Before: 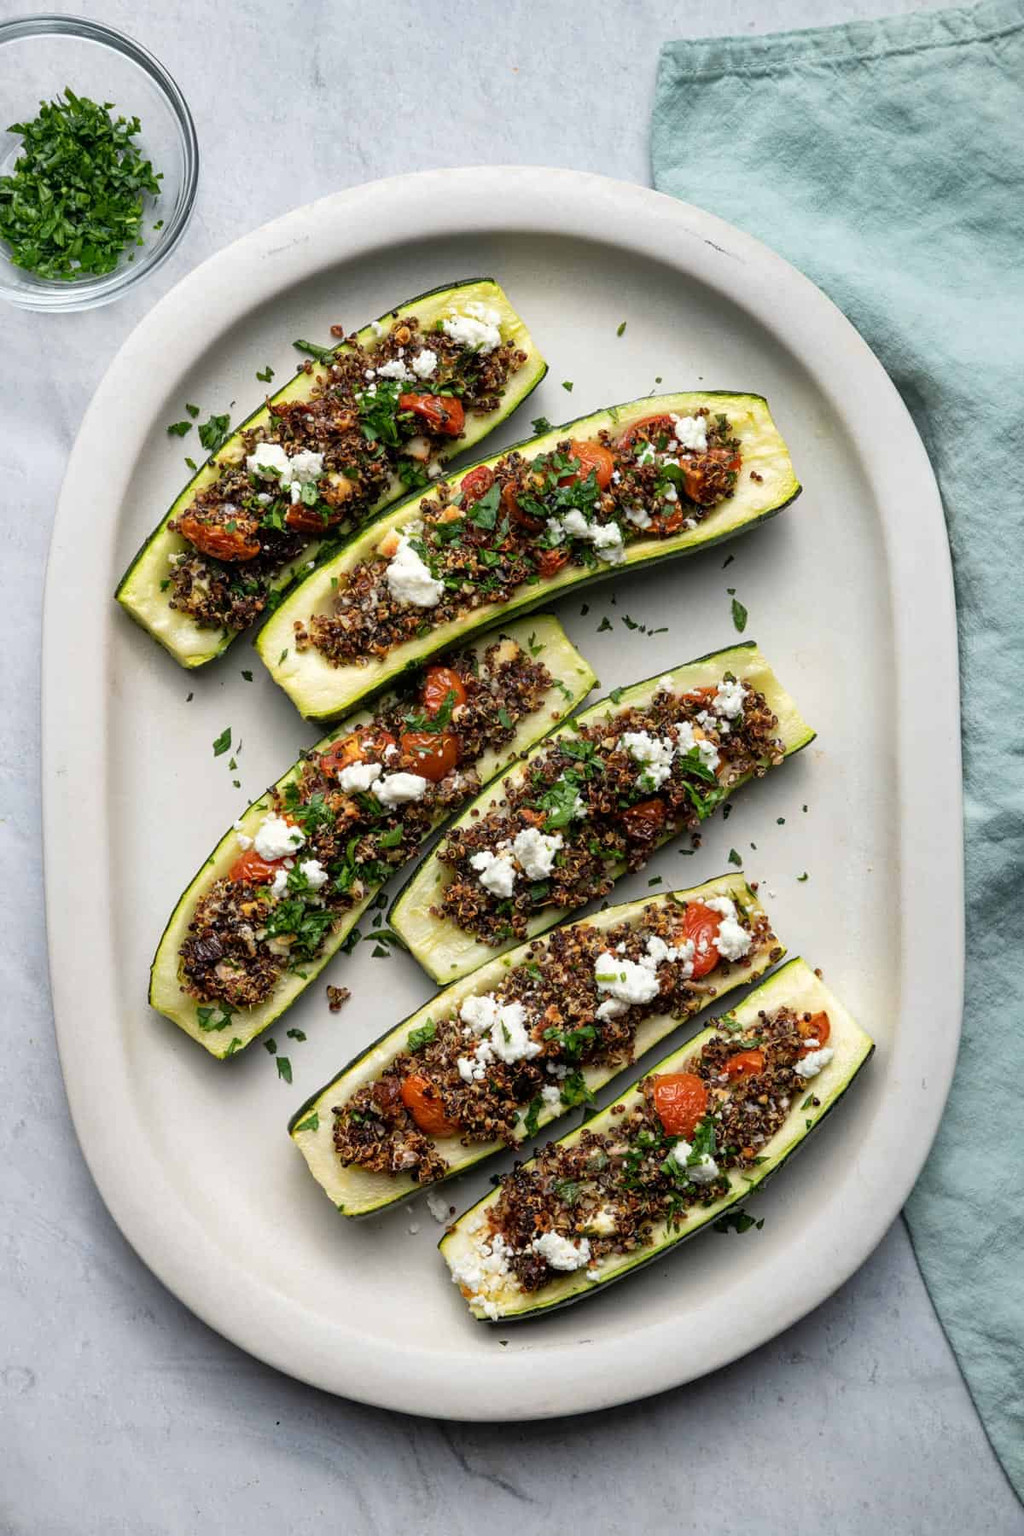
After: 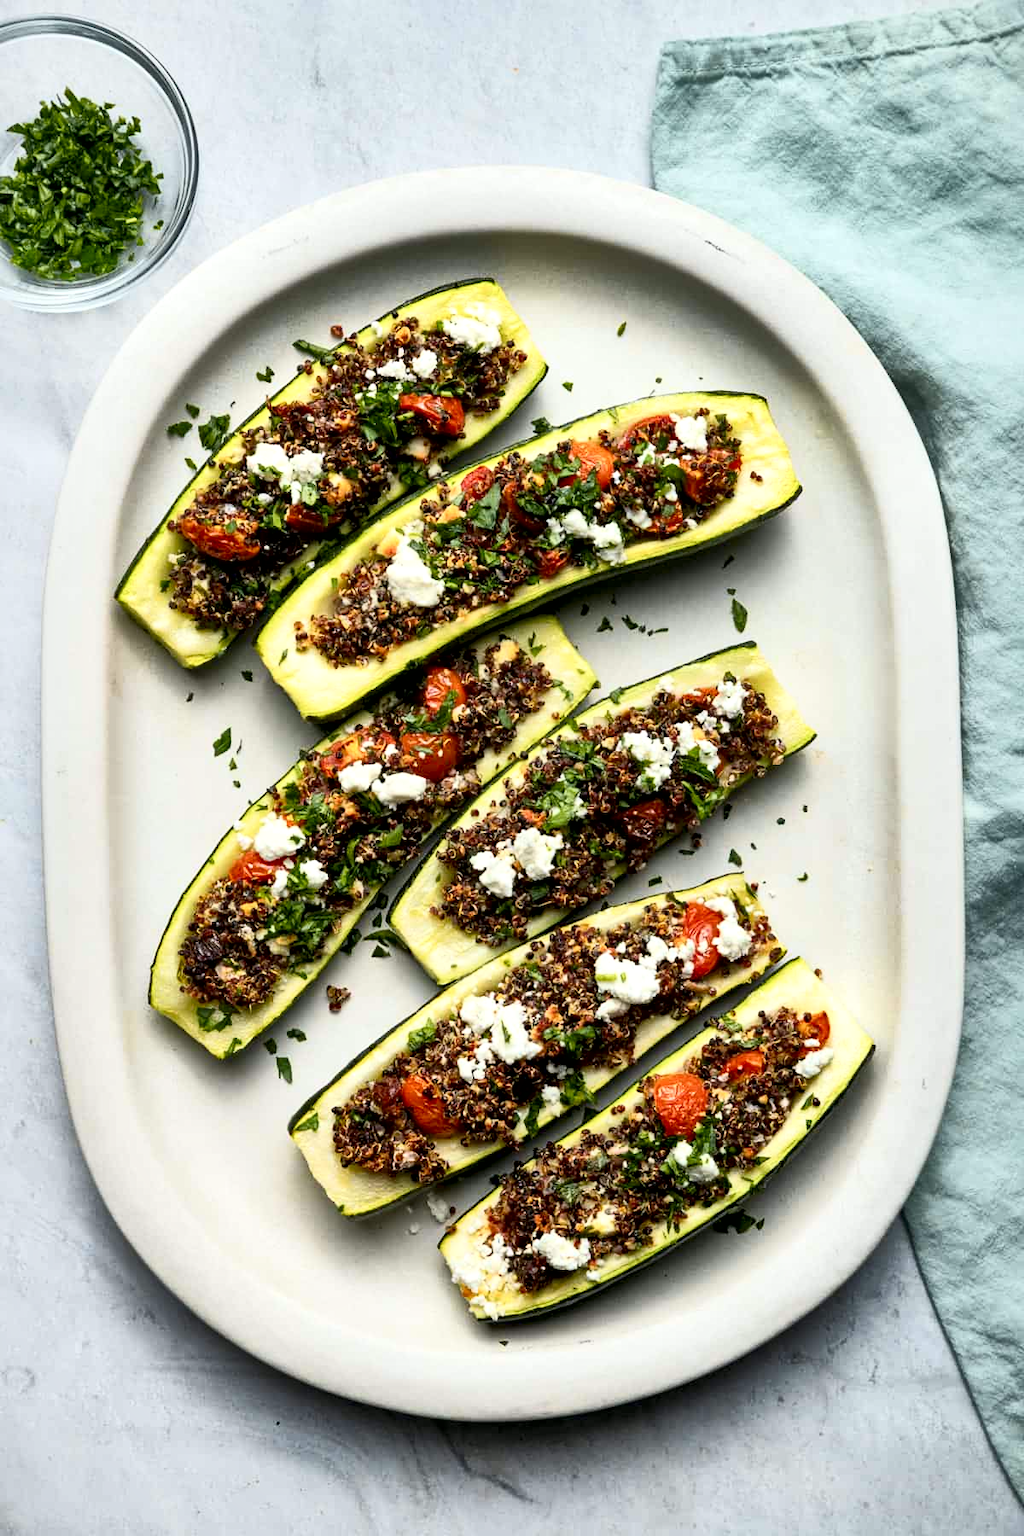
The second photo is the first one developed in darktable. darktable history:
local contrast: mode bilateral grid, contrast 70, coarseness 75, detail 180%, midtone range 0.2
tone curve: curves: ch0 [(0, 0.03) (0.037, 0.045) (0.123, 0.123) (0.19, 0.186) (0.277, 0.279) (0.474, 0.517) (0.584, 0.664) (0.678, 0.777) (0.875, 0.92) (1, 0.965)]; ch1 [(0, 0) (0.243, 0.245) (0.402, 0.41) (0.493, 0.487) (0.508, 0.503) (0.531, 0.532) (0.551, 0.556) (0.637, 0.671) (0.694, 0.732) (1, 1)]; ch2 [(0, 0) (0.249, 0.216) (0.356, 0.329) (0.424, 0.442) (0.476, 0.477) (0.498, 0.503) (0.517, 0.524) (0.532, 0.547) (0.562, 0.576) (0.614, 0.644) (0.706, 0.748) (0.808, 0.809) (0.991, 0.968)], color space Lab, independent channels, preserve colors none
